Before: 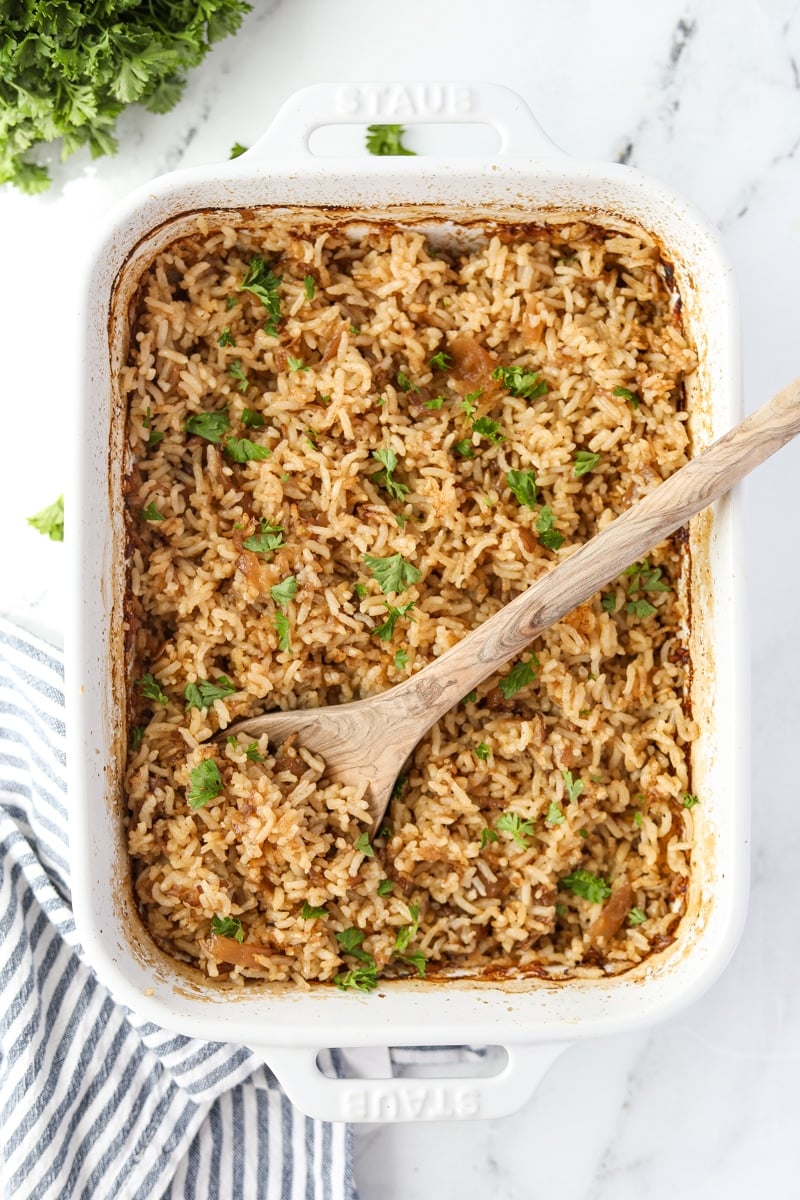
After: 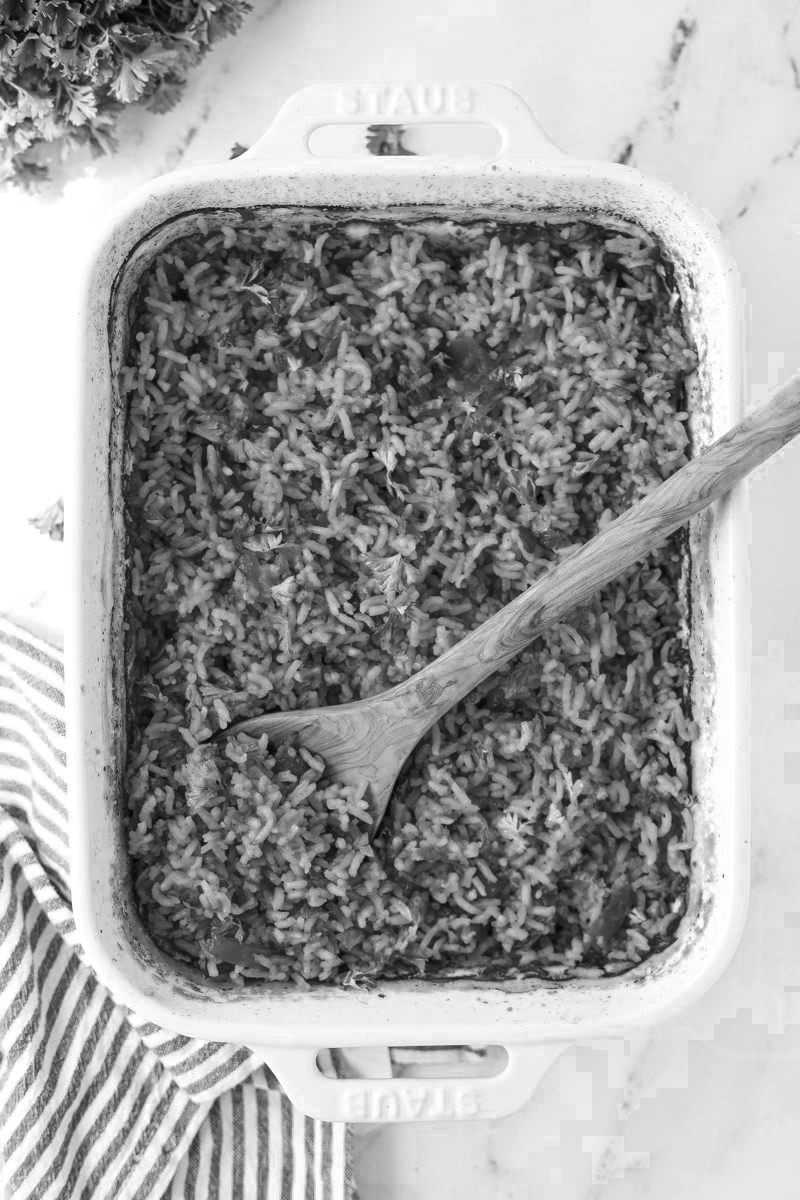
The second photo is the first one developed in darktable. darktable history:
shadows and highlights: shadows 37.27, highlights -28.18, soften with gaussian
tone equalizer: on, module defaults
color zones: curves: ch0 [(0.002, 0.589) (0.107, 0.484) (0.146, 0.249) (0.217, 0.352) (0.309, 0.525) (0.39, 0.404) (0.455, 0.169) (0.597, 0.055) (0.724, 0.212) (0.775, 0.691) (0.869, 0.571) (1, 0.587)]; ch1 [(0, 0) (0.143, 0) (0.286, 0) (0.429, 0) (0.571, 0) (0.714, 0) (0.857, 0)]
